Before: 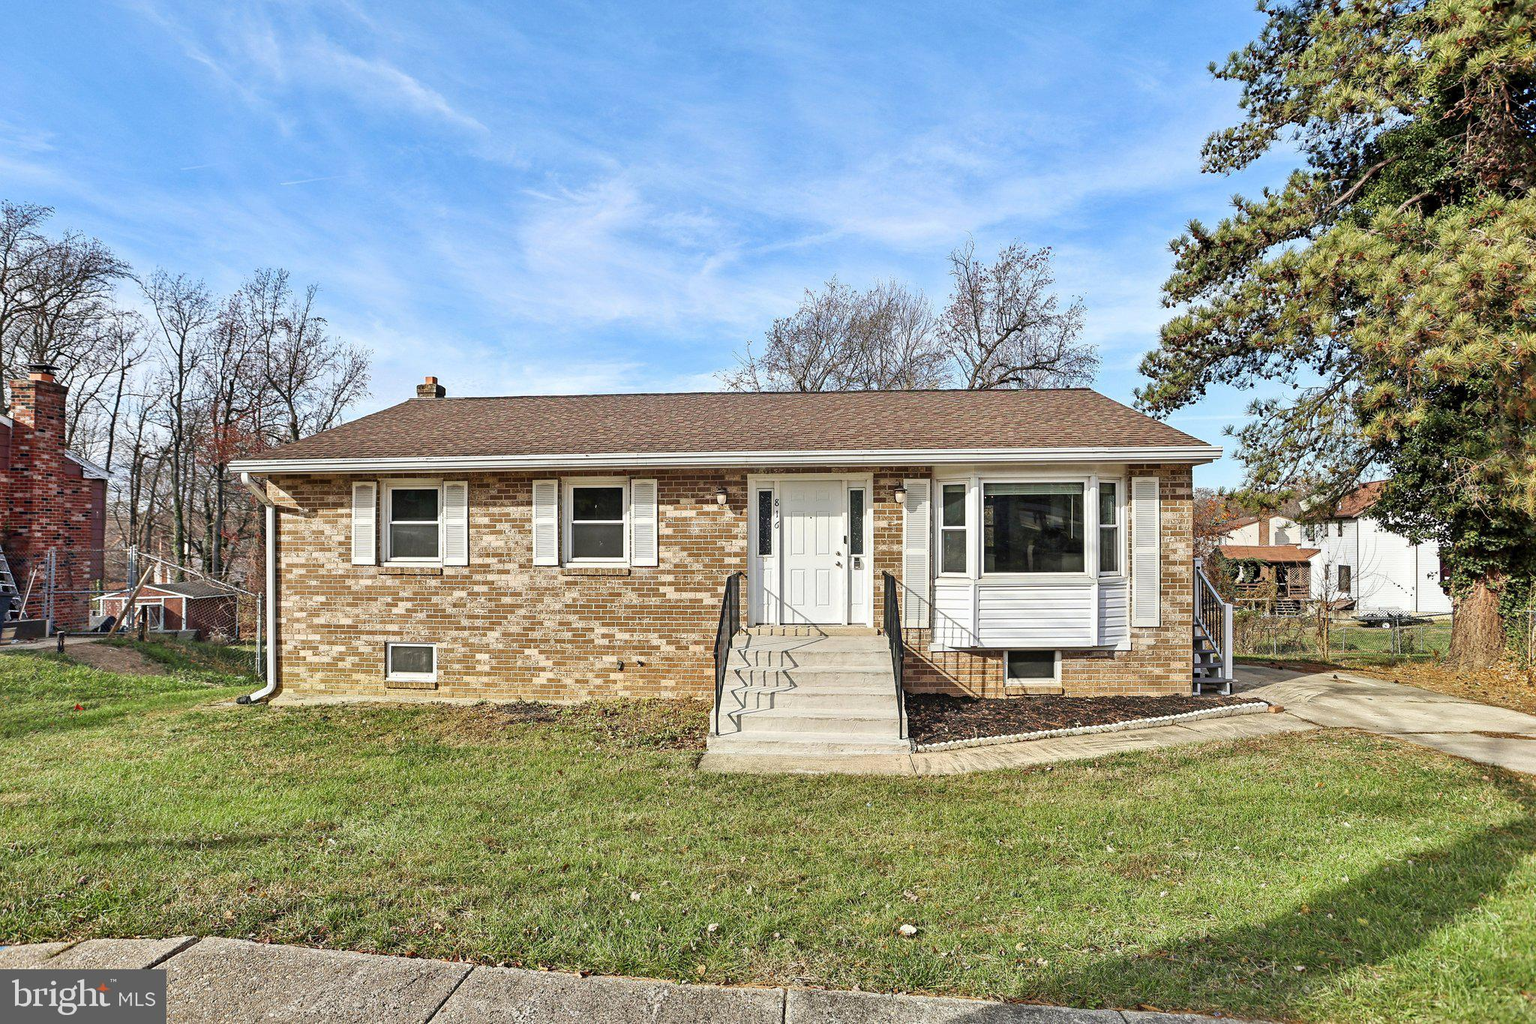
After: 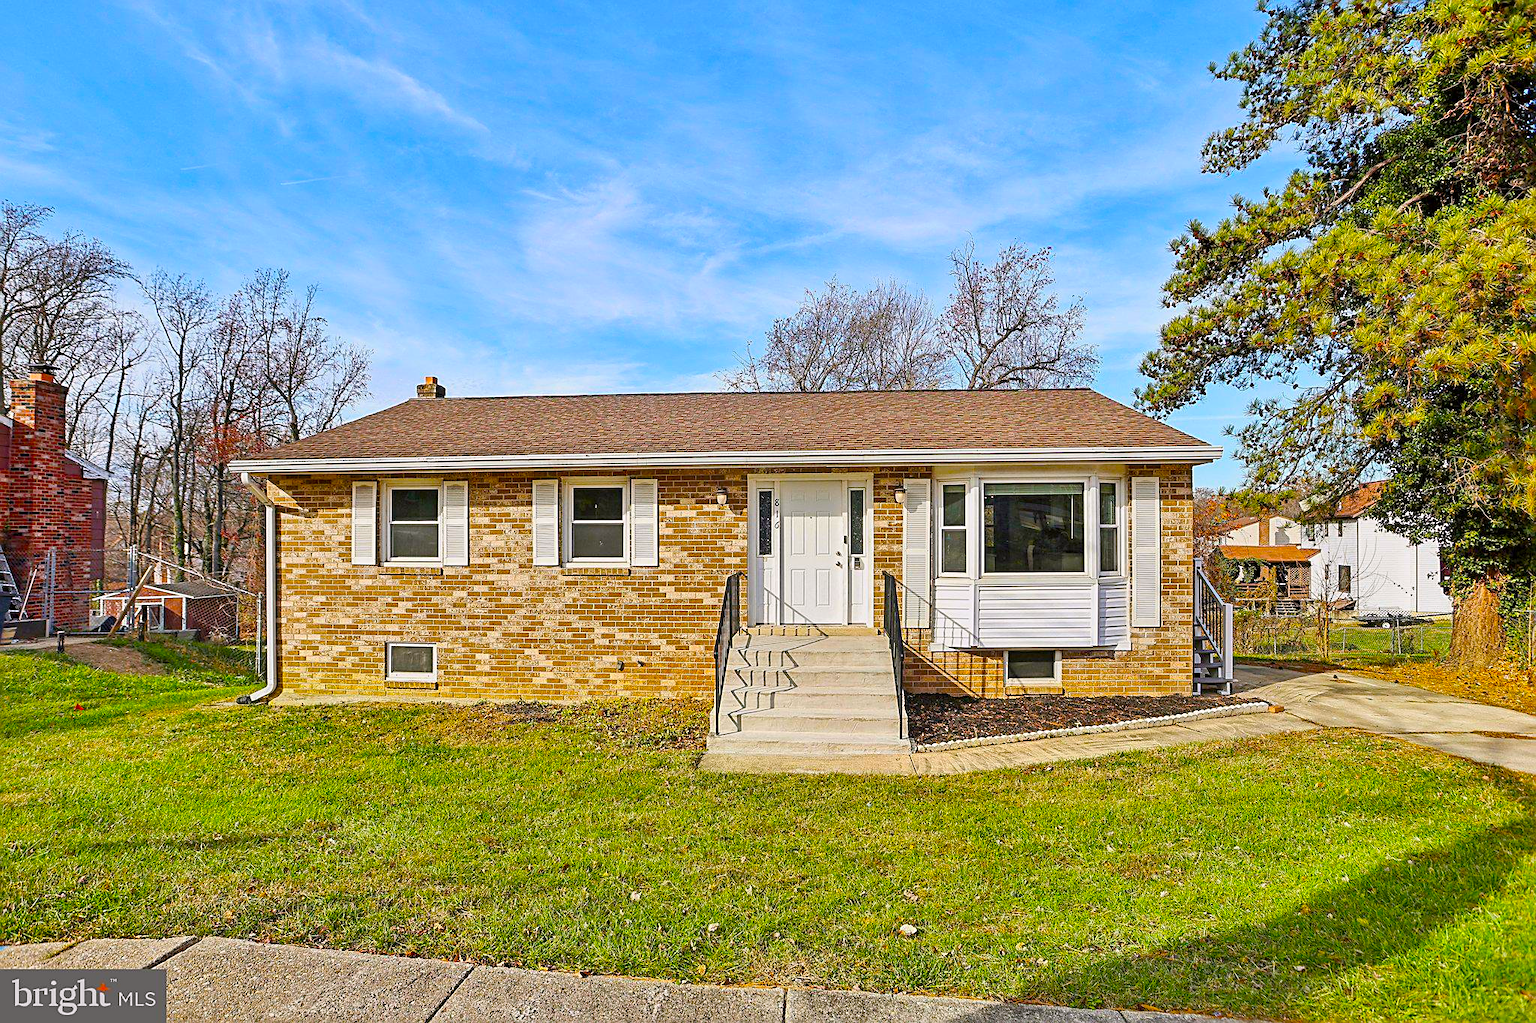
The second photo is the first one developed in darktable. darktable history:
color correction: highlights a* 3.12, highlights b* -1.55, shadows a* -0.101, shadows b* 2.52, saturation 0.98
sharpen: on, module defaults
color balance: input saturation 134.34%, contrast -10.04%, contrast fulcrum 19.67%, output saturation 133.51%
